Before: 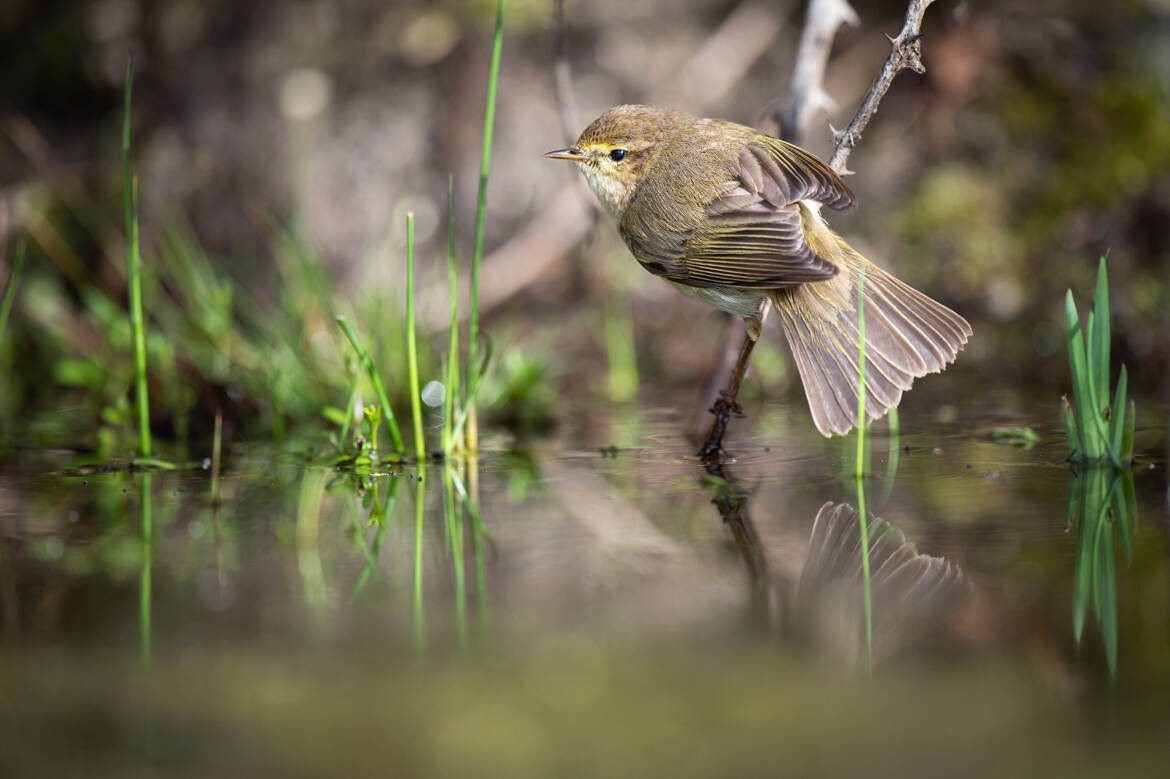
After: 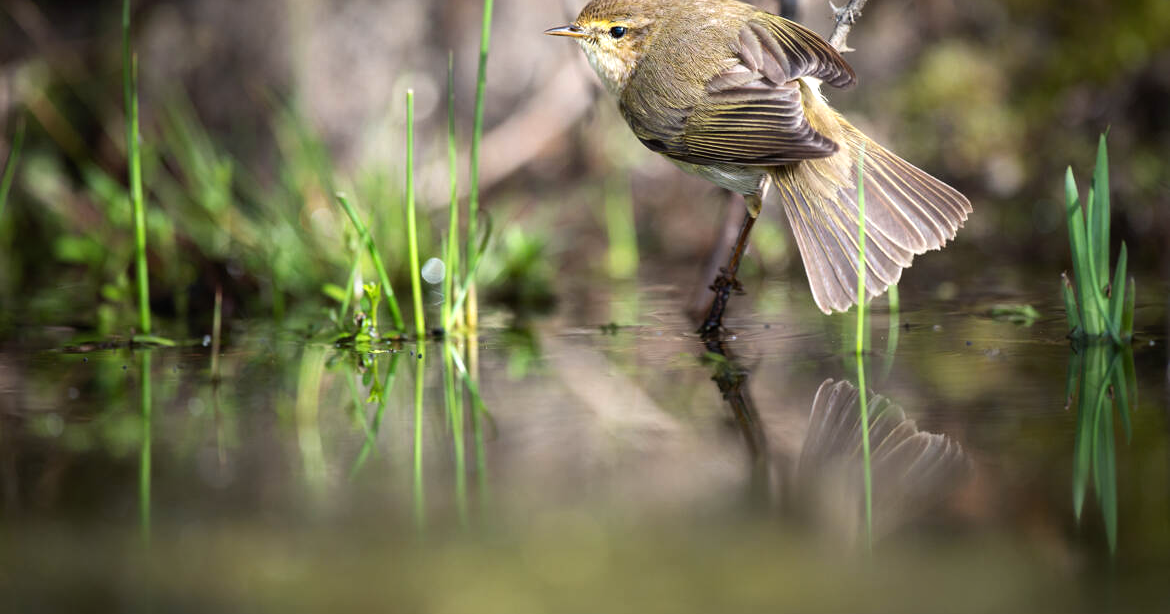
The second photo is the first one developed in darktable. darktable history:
crop and rotate: top 15.801%, bottom 5.366%
tone equalizer: -8 EV -0.392 EV, -7 EV -0.391 EV, -6 EV -0.357 EV, -5 EV -0.203 EV, -3 EV 0.247 EV, -2 EV 0.316 EV, -1 EV 0.409 EV, +0 EV 0.4 EV, smoothing diameter 2.12%, edges refinement/feathering 19.53, mask exposure compensation -1.57 EV, filter diffusion 5
